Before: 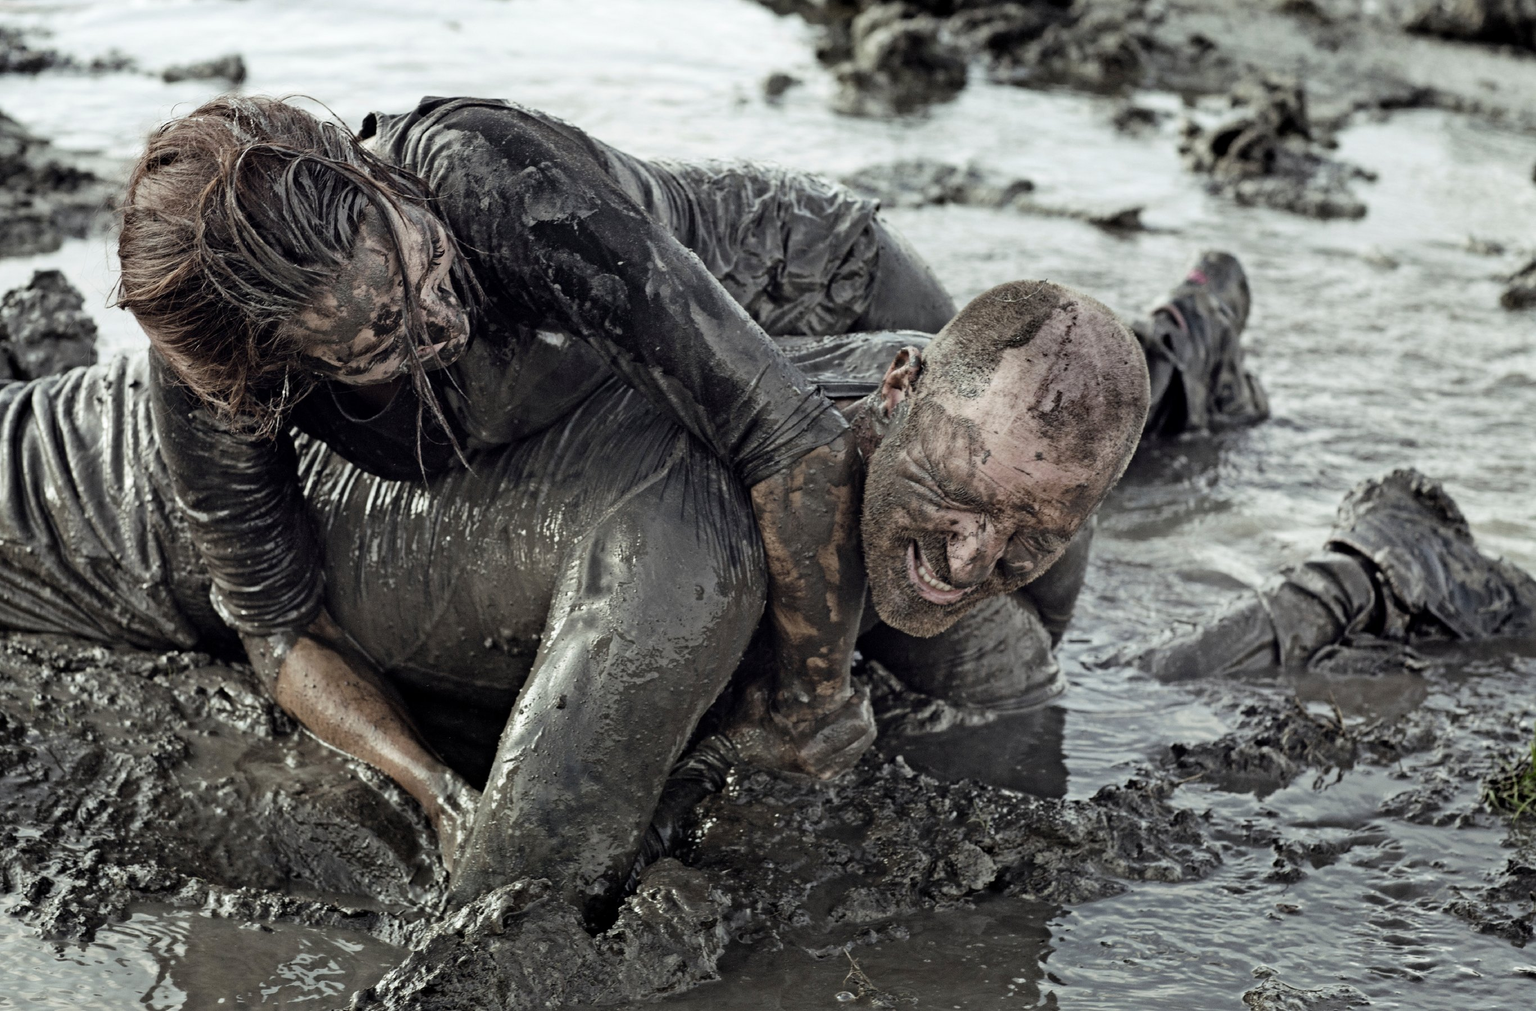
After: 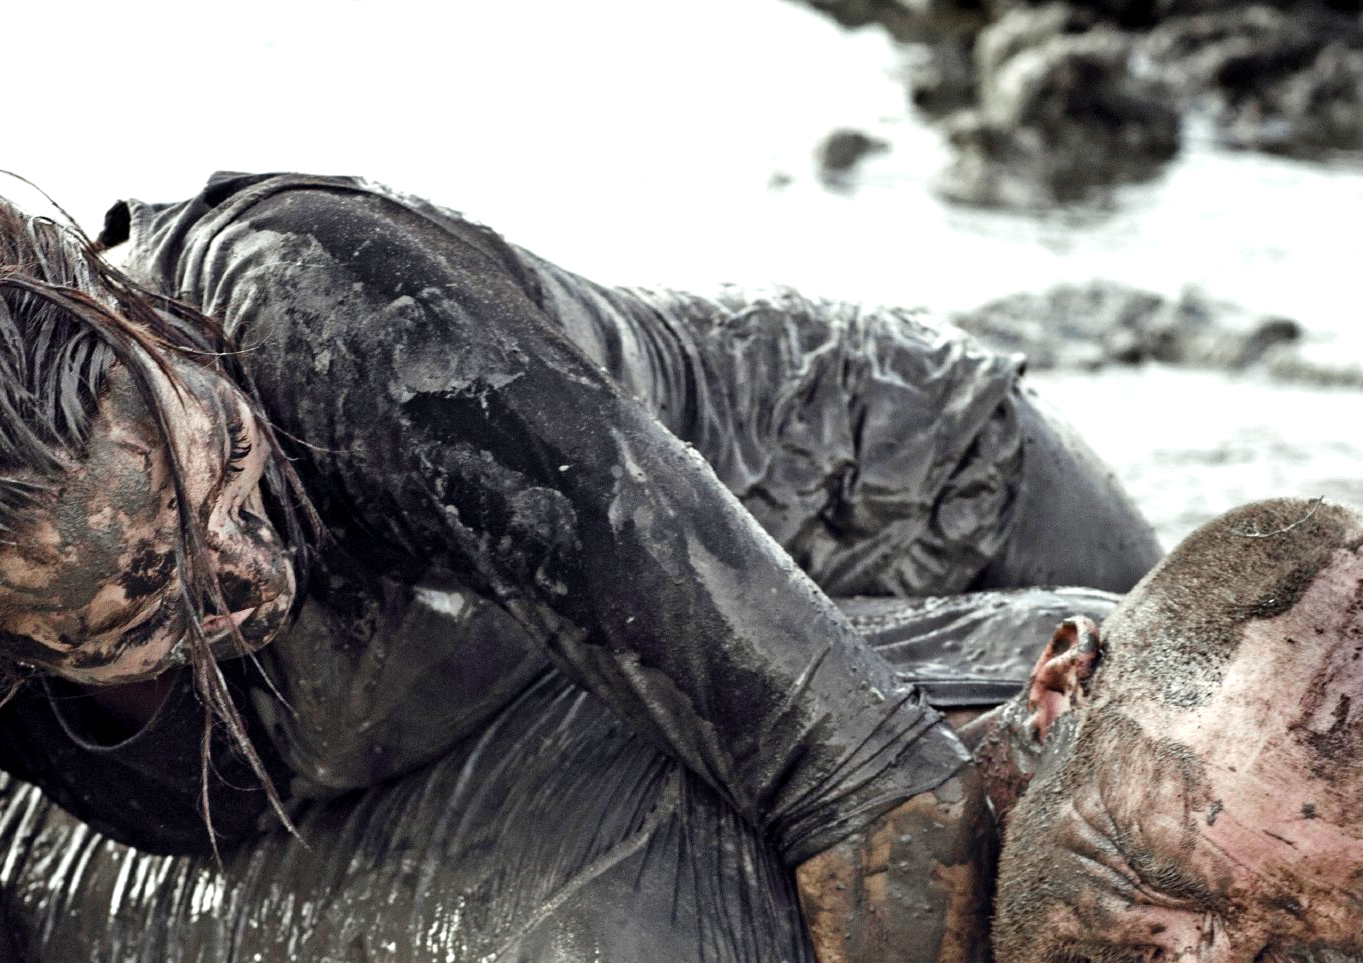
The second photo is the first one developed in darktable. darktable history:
color balance rgb: perceptual saturation grading › global saturation 0.149%, perceptual saturation grading › highlights -16.922%, perceptual saturation grading › mid-tones 32.622%, perceptual saturation grading › shadows 50.492%, perceptual brilliance grading › global brilliance 18.128%, global vibrance 14.67%
color zones: curves: ch0 [(0, 0.466) (0.128, 0.466) (0.25, 0.5) (0.375, 0.456) (0.5, 0.5) (0.625, 0.5) (0.737, 0.652) (0.875, 0.5)]; ch1 [(0, 0.603) (0.125, 0.618) (0.261, 0.348) (0.372, 0.353) (0.497, 0.363) (0.611, 0.45) (0.731, 0.427) (0.875, 0.518) (0.998, 0.652)]; ch2 [(0, 0.559) (0.125, 0.451) (0.253, 0.564) (0.37, 0.578) (0.5, 0.466) (0.625, 0.471) (0.731, 0.471) (0.88, 0.485)]
crop: left 19.773%, right 30.337%, bottom 46.409%
